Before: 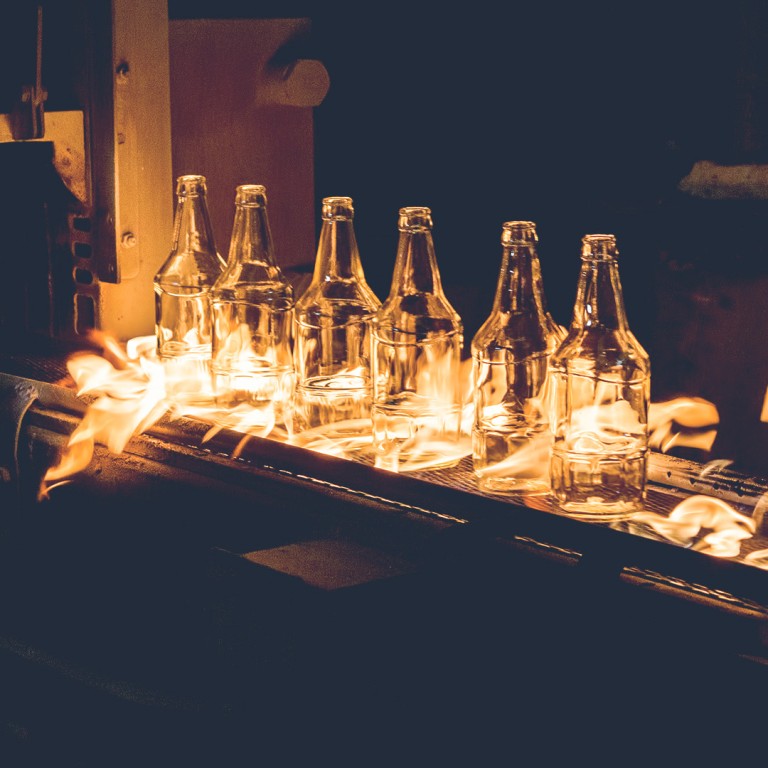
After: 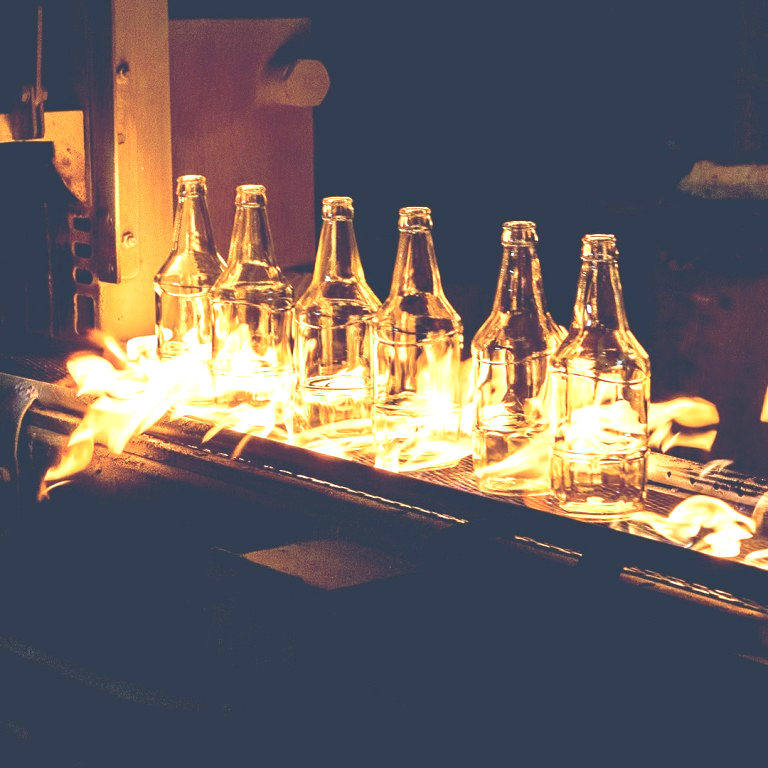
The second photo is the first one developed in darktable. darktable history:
exposure: exposure 0.94 EV, compensate highlight preservation false
